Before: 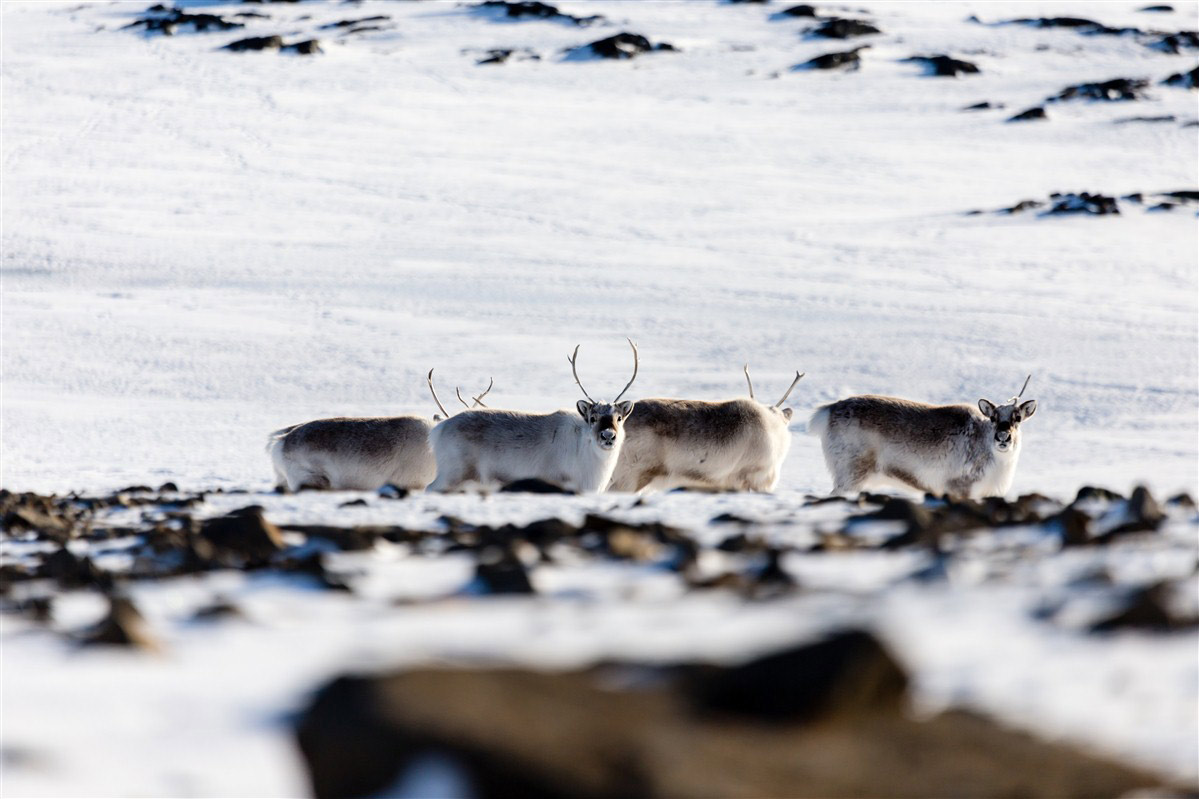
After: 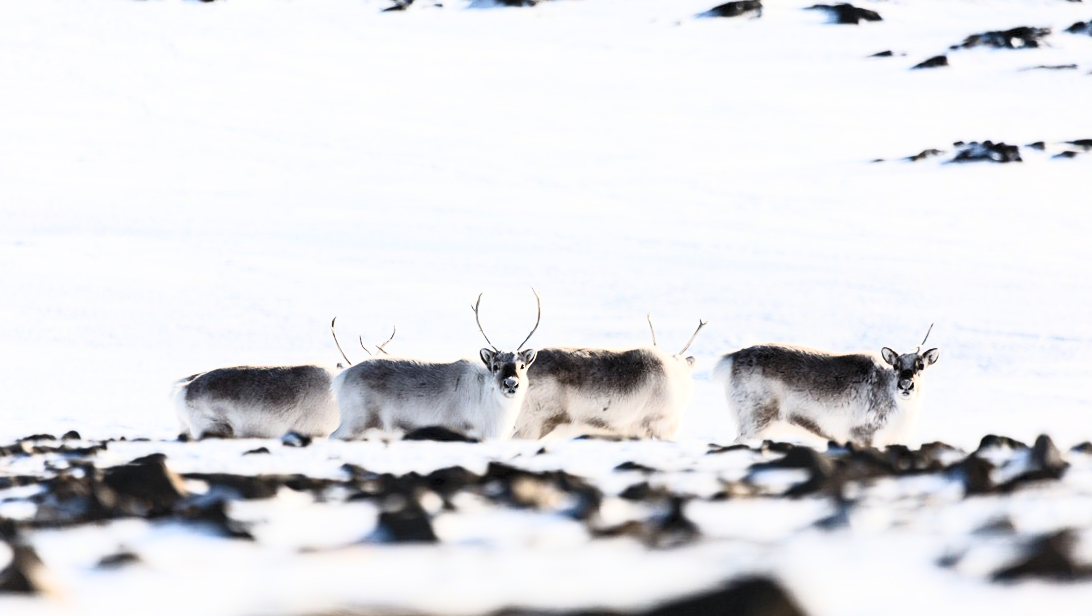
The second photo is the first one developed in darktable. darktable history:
contrast brightness saturation: contrast 0.43, brightness 0.56, saturation -0.19
crop: left 8.155%, top 6.611%, bottom 15.385%
